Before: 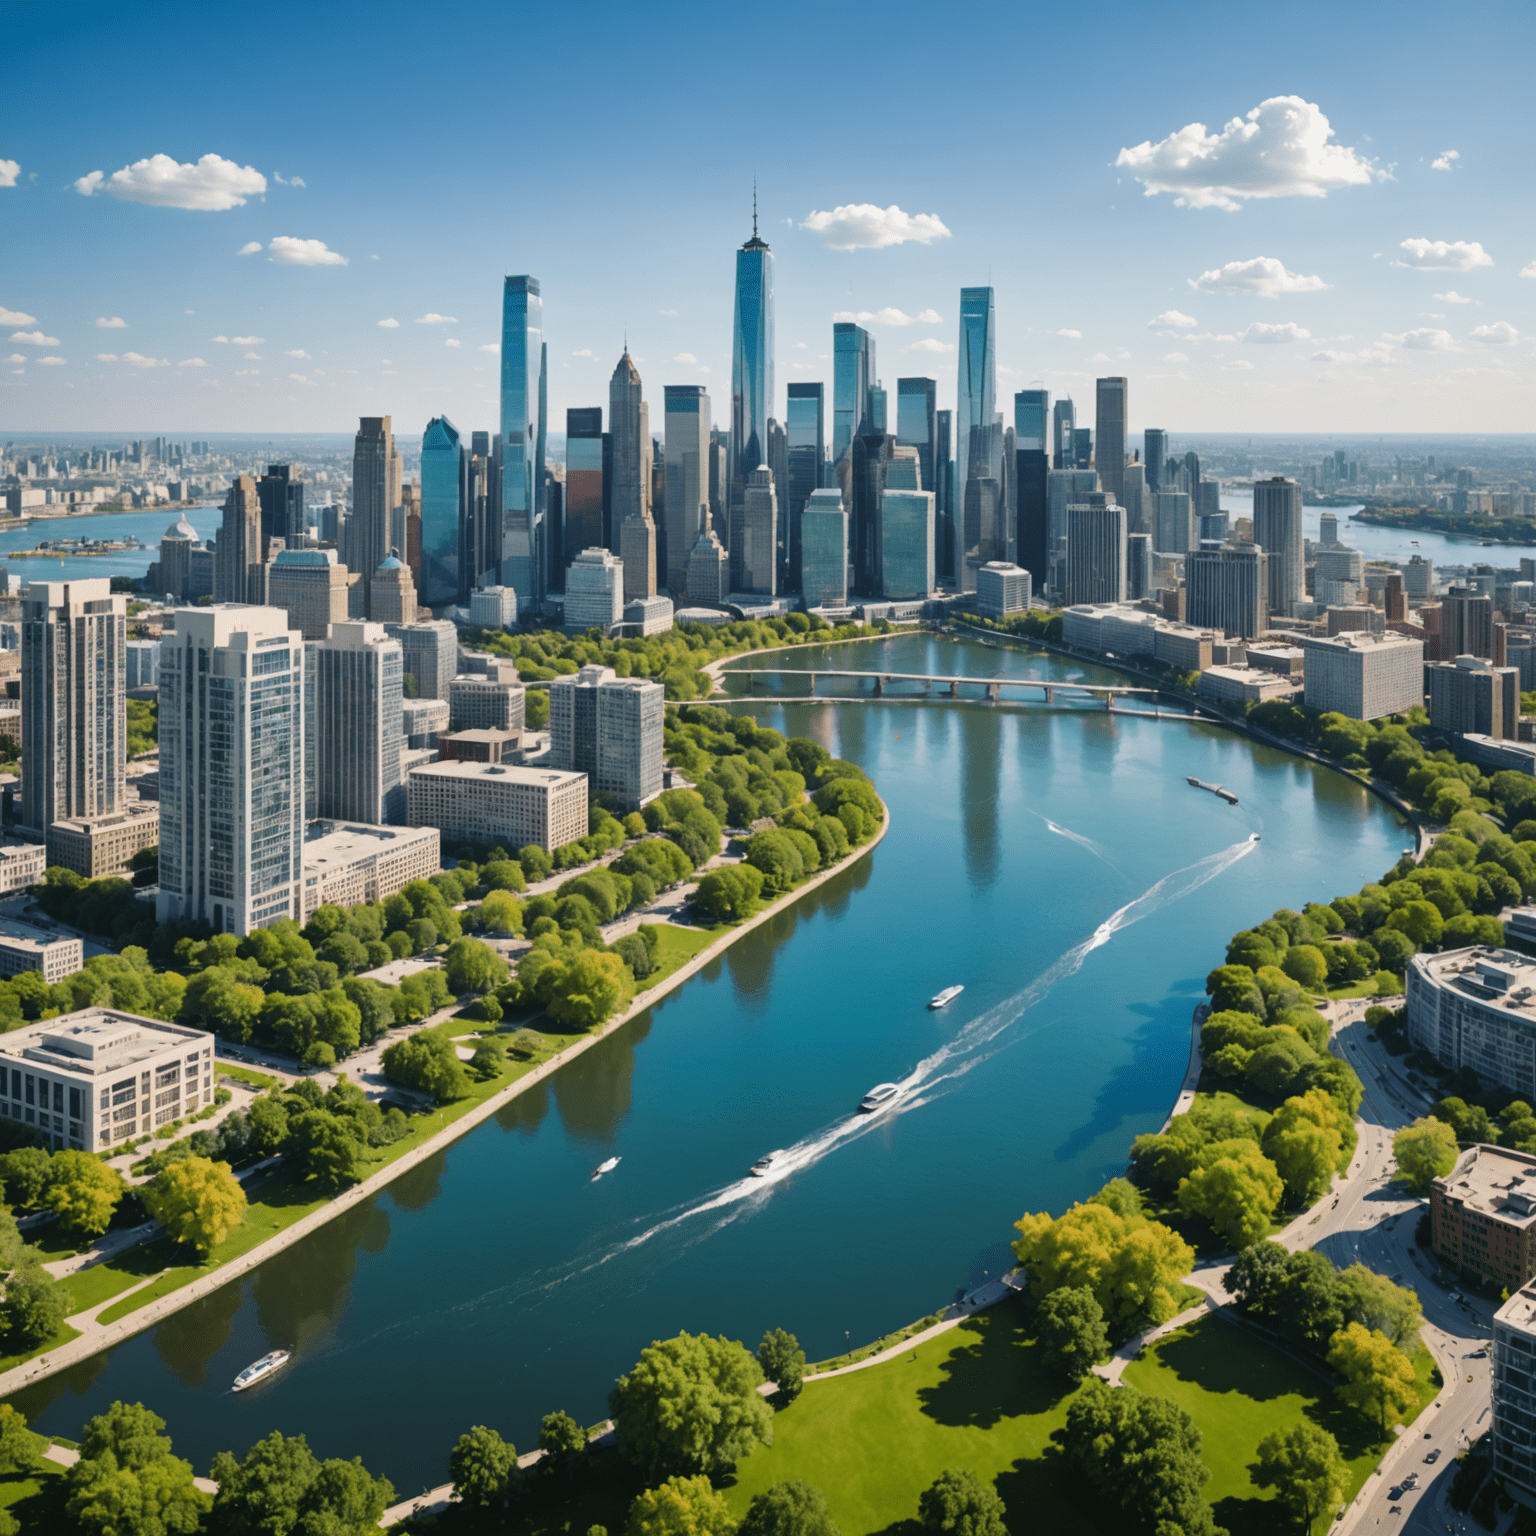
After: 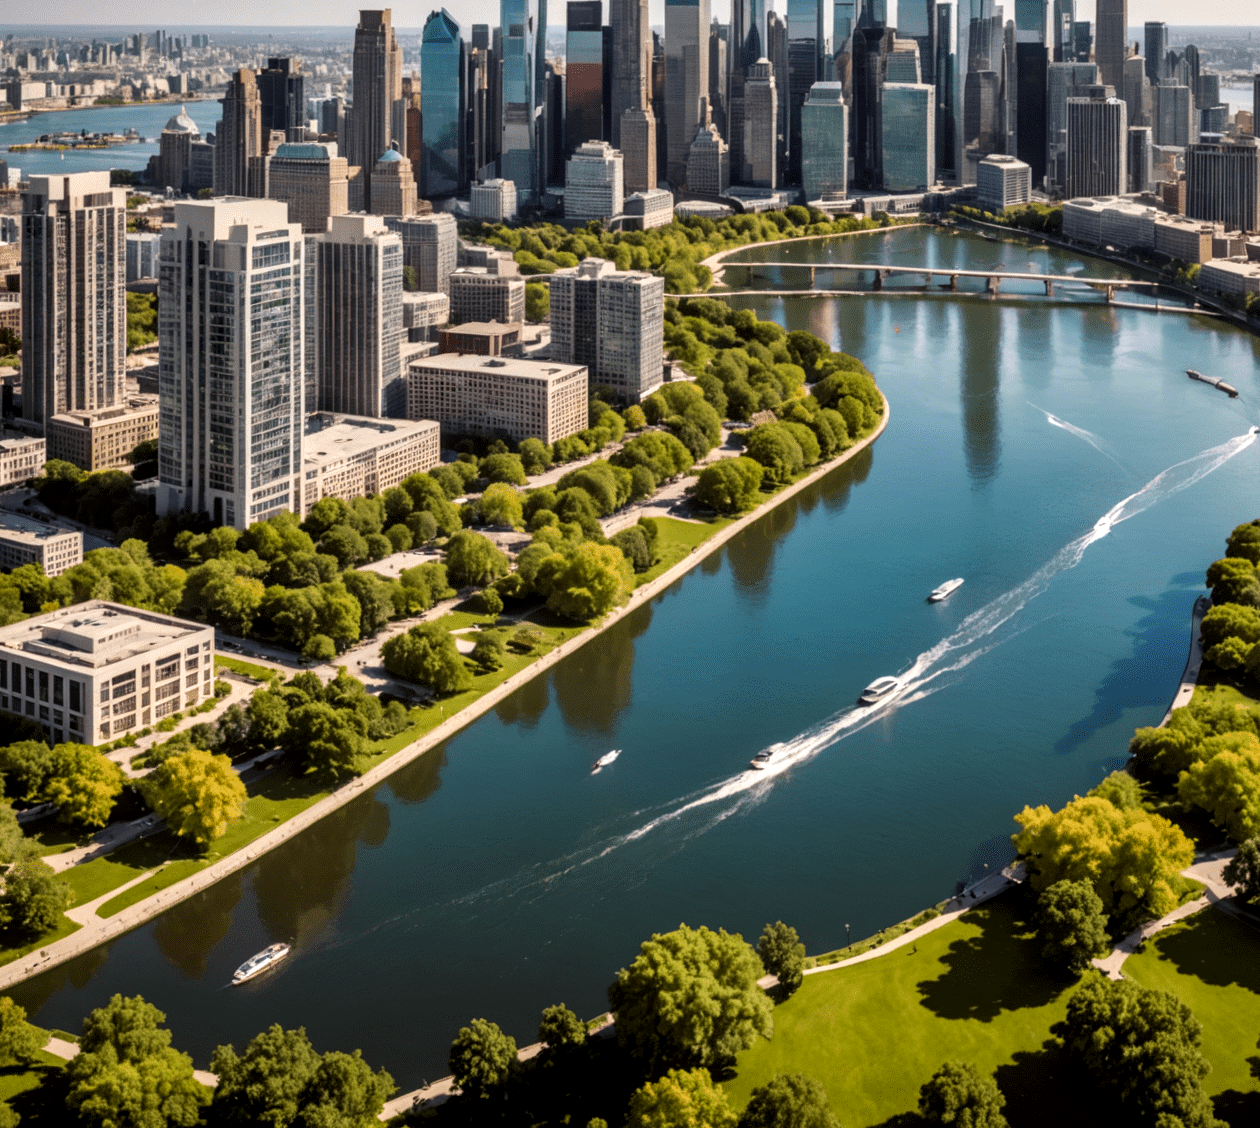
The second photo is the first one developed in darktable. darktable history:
crop: top 26.531%, right 17.959%
rgb levels: mode RGB, independent channels, levels [[0, 0.5, 1], [0, 0.521, 1], [0, 0.536, 1]]
local contrast: detail 150%
